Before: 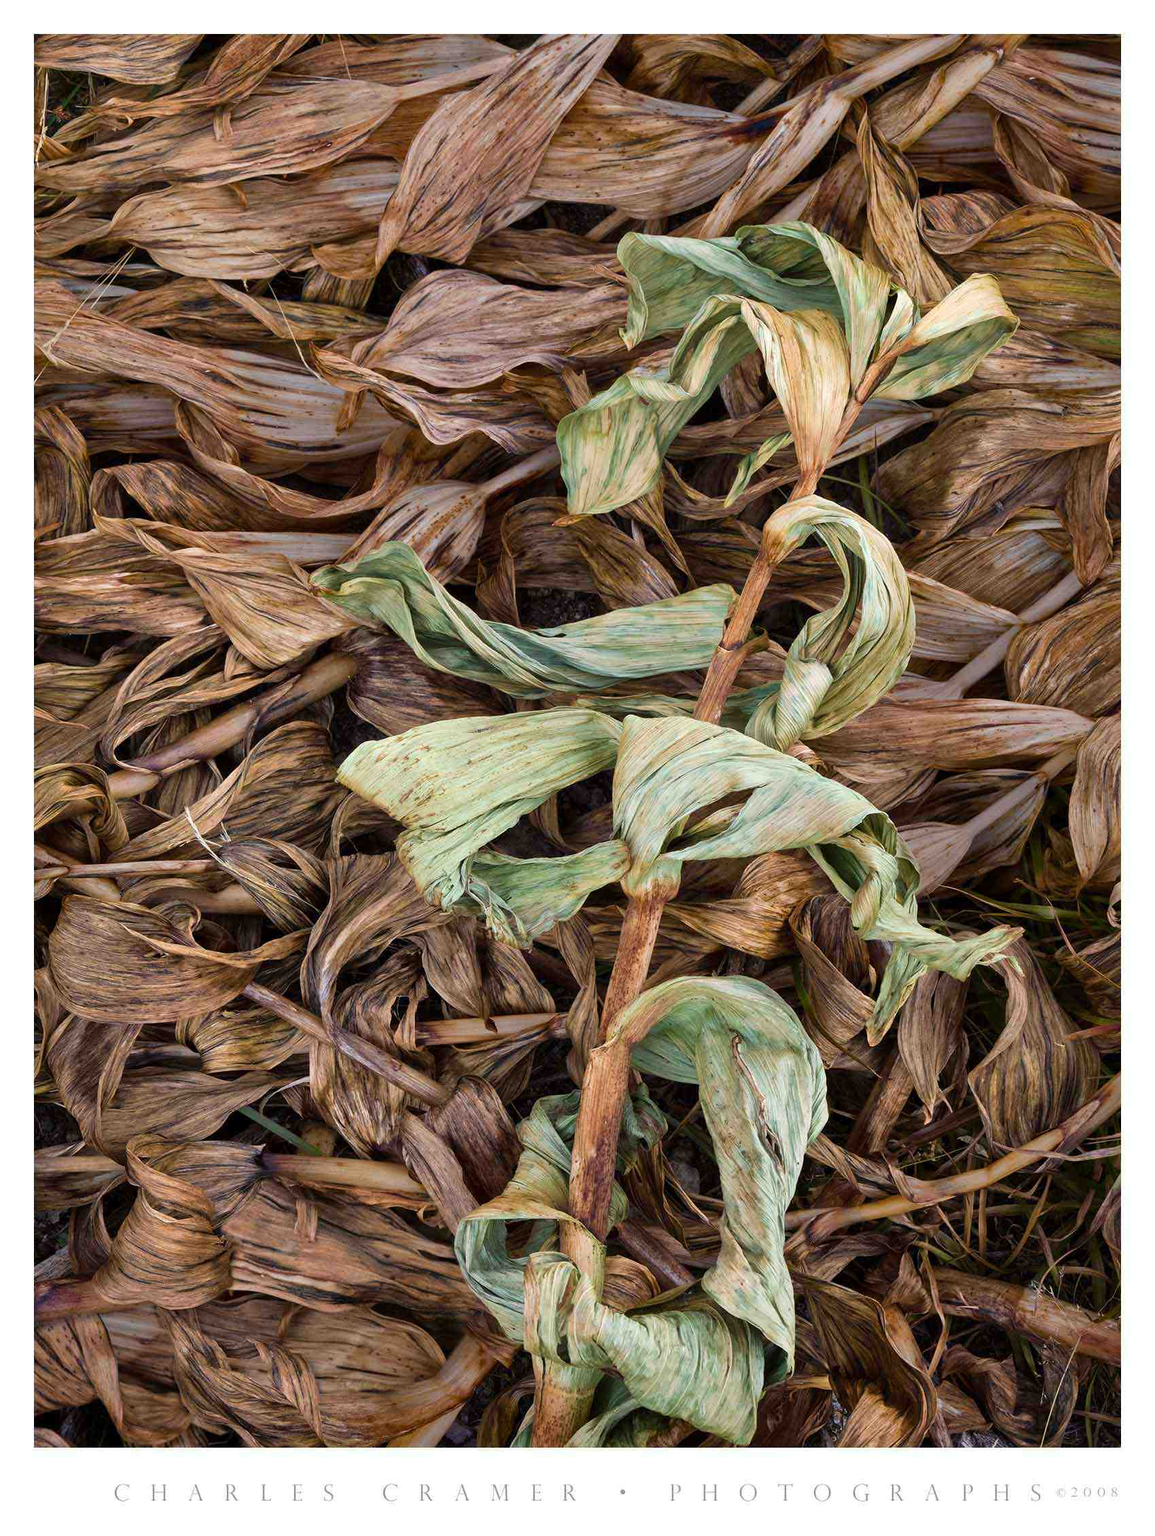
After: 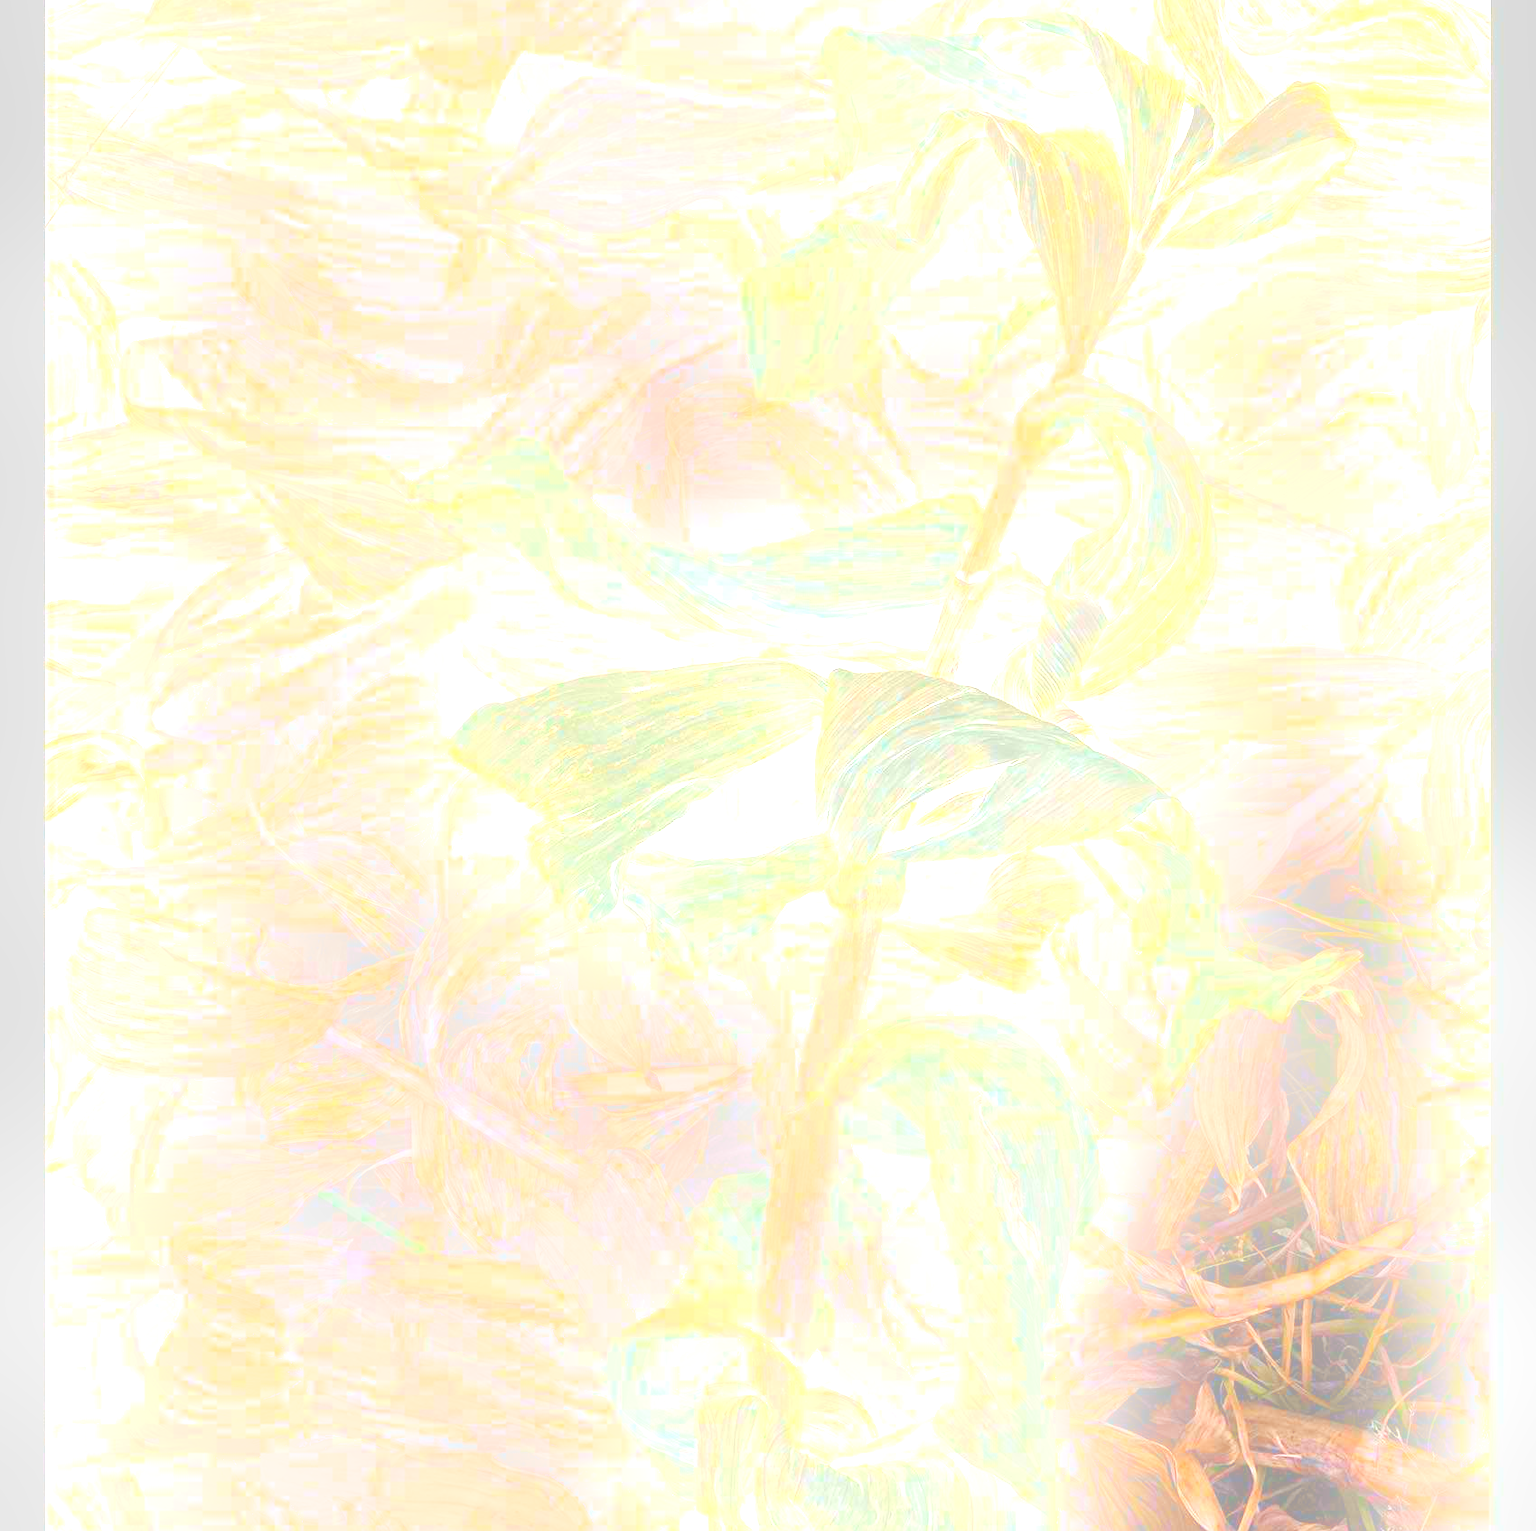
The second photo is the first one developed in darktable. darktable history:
crop: top 13.819%, bottom 11.169%
exposure: exposure 1 EV, compensate highlight preservation false
bloom: size 25%, threshold 5%, strength 90%
